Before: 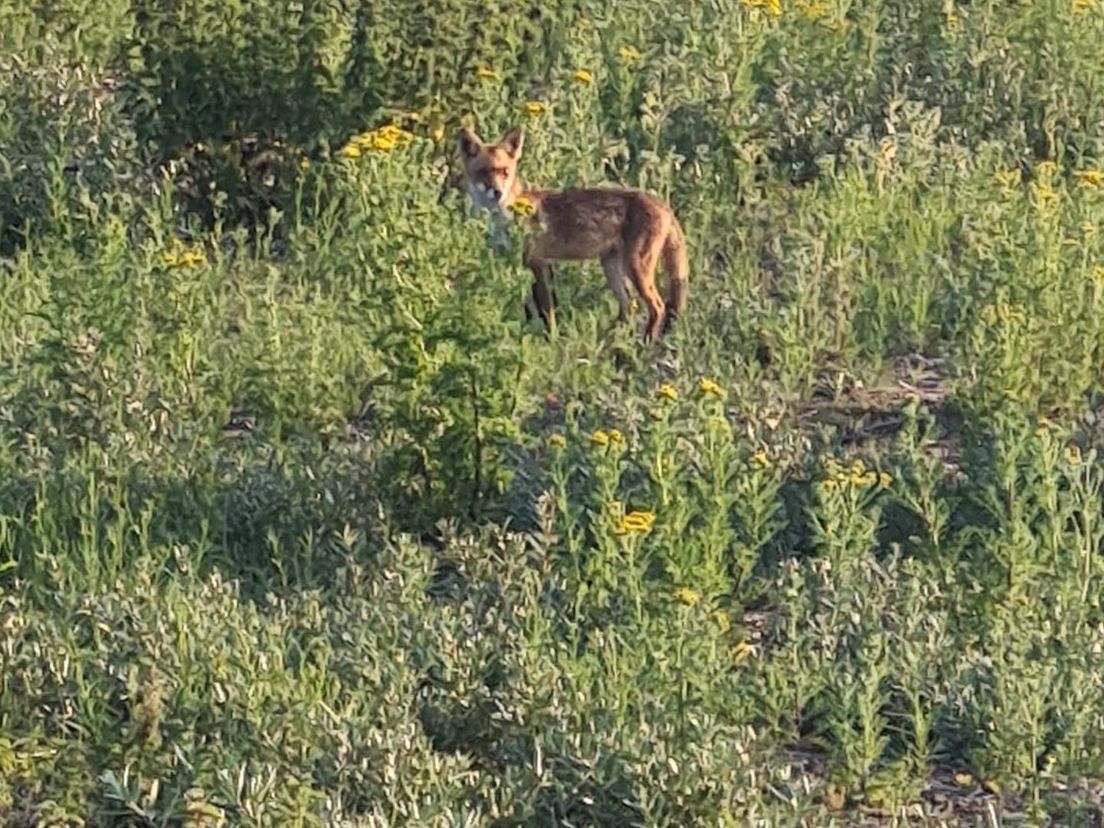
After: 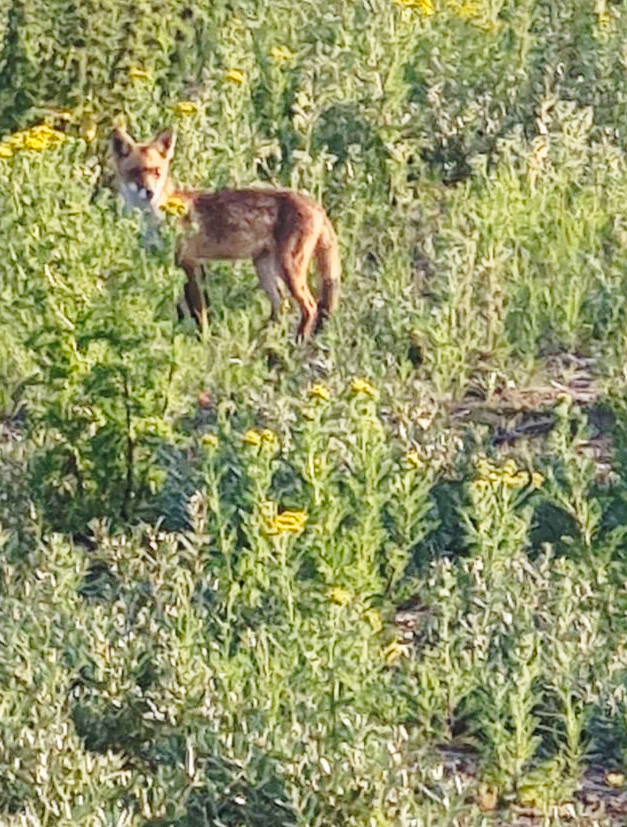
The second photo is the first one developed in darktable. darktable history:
crop: left 31.603%, top 0.024%, right 11.577%
base curve: curves: ch0 [(0, 0) (0.028, 0.03) (0.121, 0.232) (0.46, 0.748) (0.859, 0.968) (1, 1)], preserve colors none
shadows and highlights: on, module defaults
